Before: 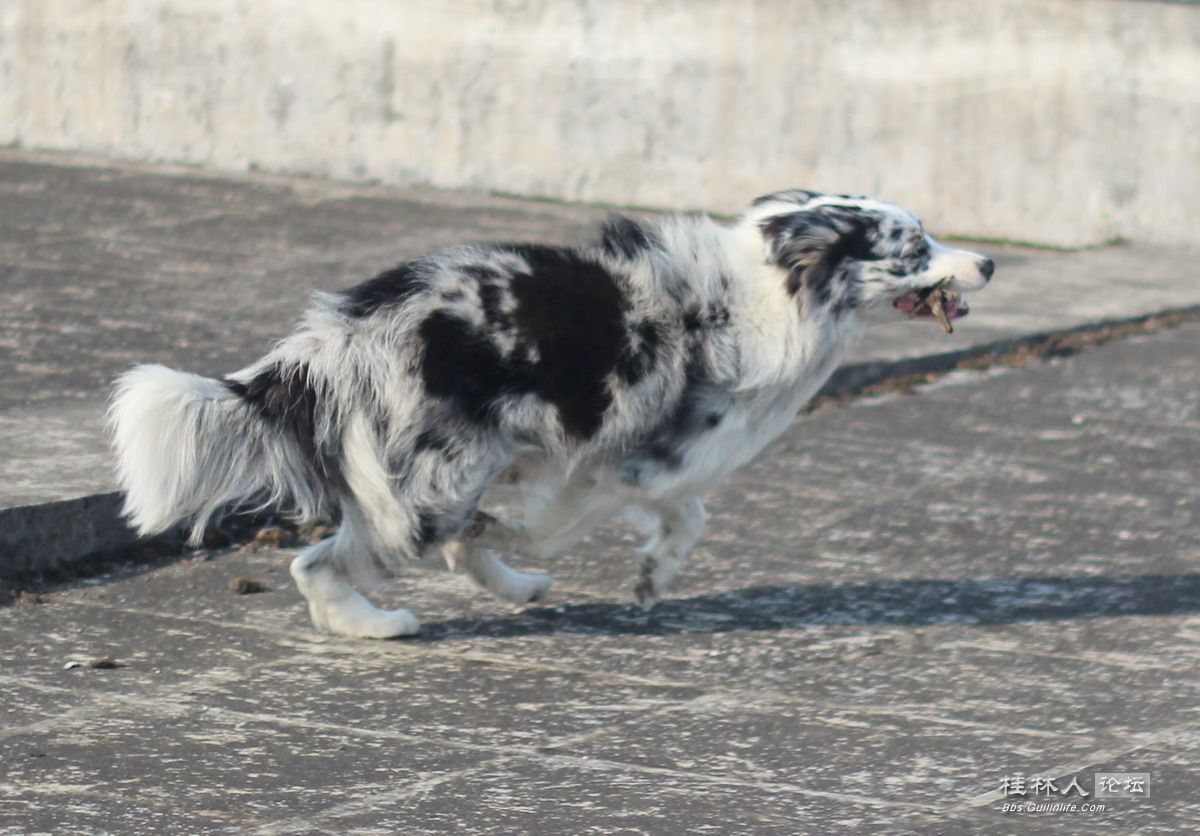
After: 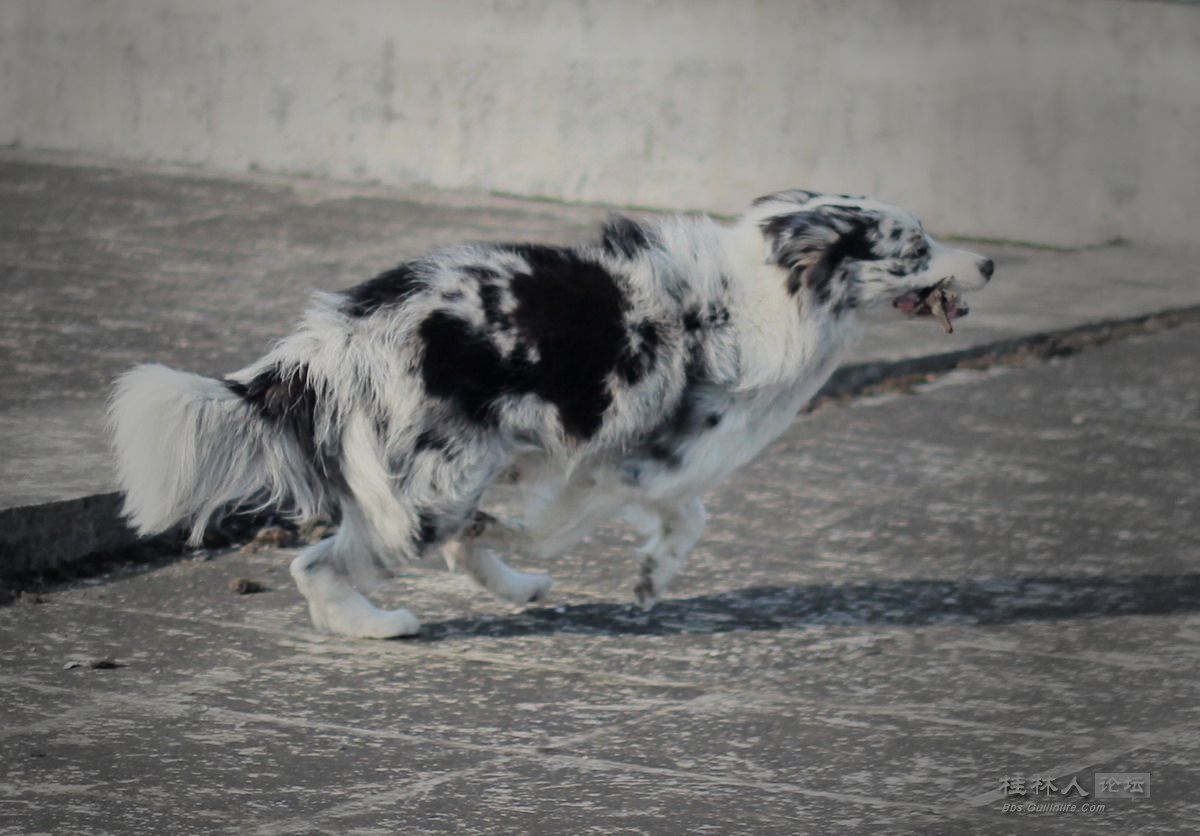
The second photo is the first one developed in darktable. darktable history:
vignetting: fall-off start 33.76%, fall-off radius 64.94%, brightness -0.575, center (-0.12, -0.002), width/height ratio 0.959
filmic rgb: black relative exposure -7.65 EV, white relative exposure 4.56 EV, hardness 3.61
